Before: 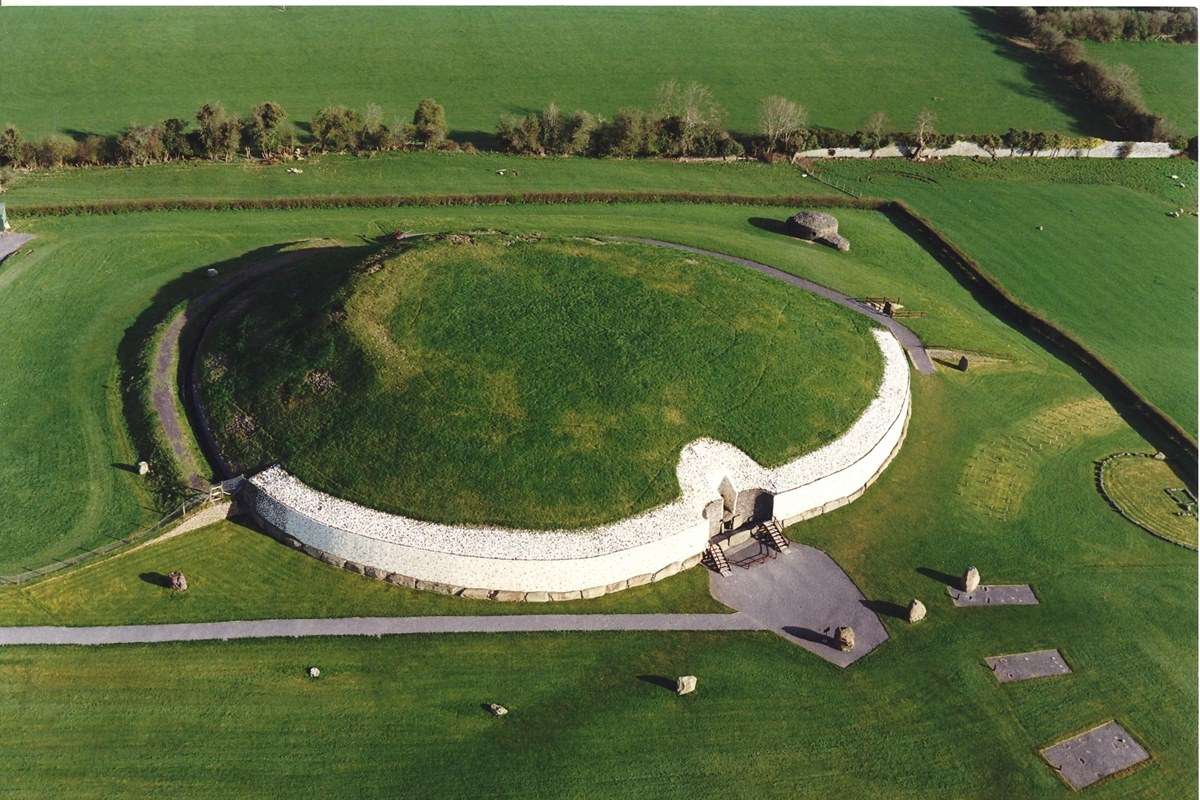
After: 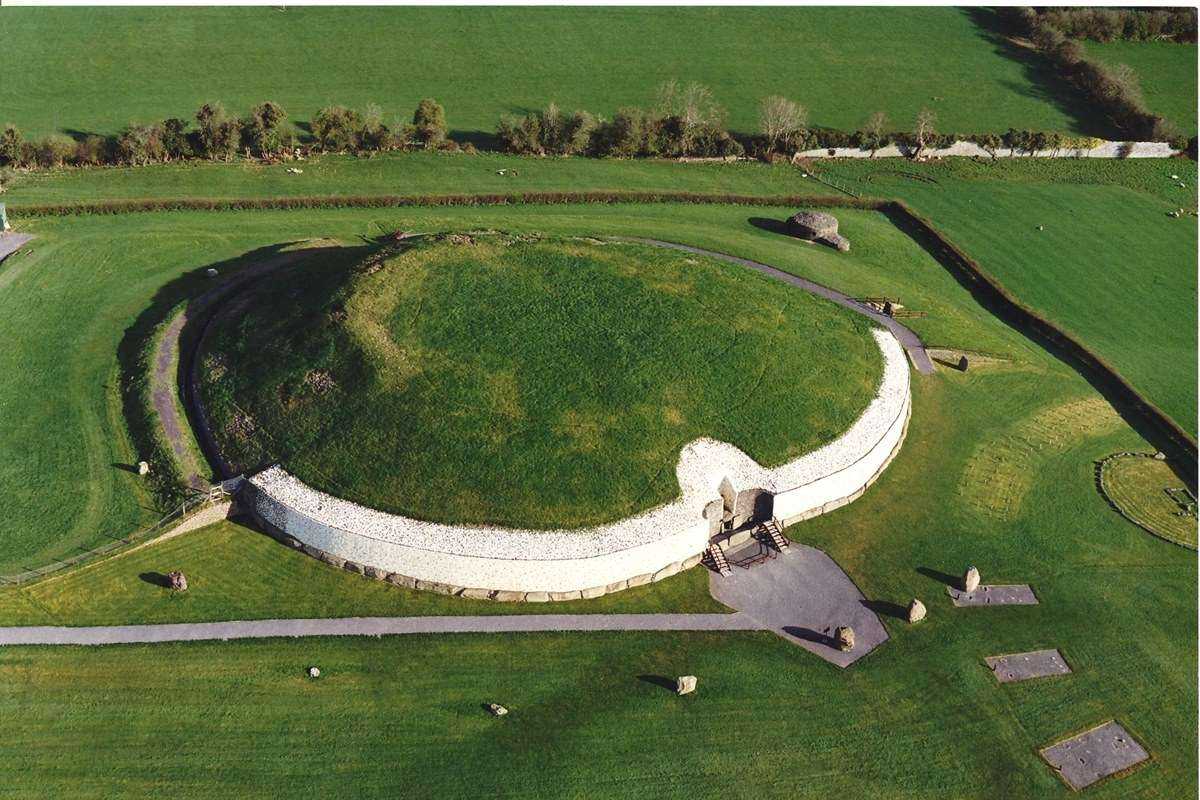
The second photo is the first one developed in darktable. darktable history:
shadows and highlights: low approximation 0.01, soften with gaussian
contrast brightness saturation: contrast 0.08, saturation 0.02
